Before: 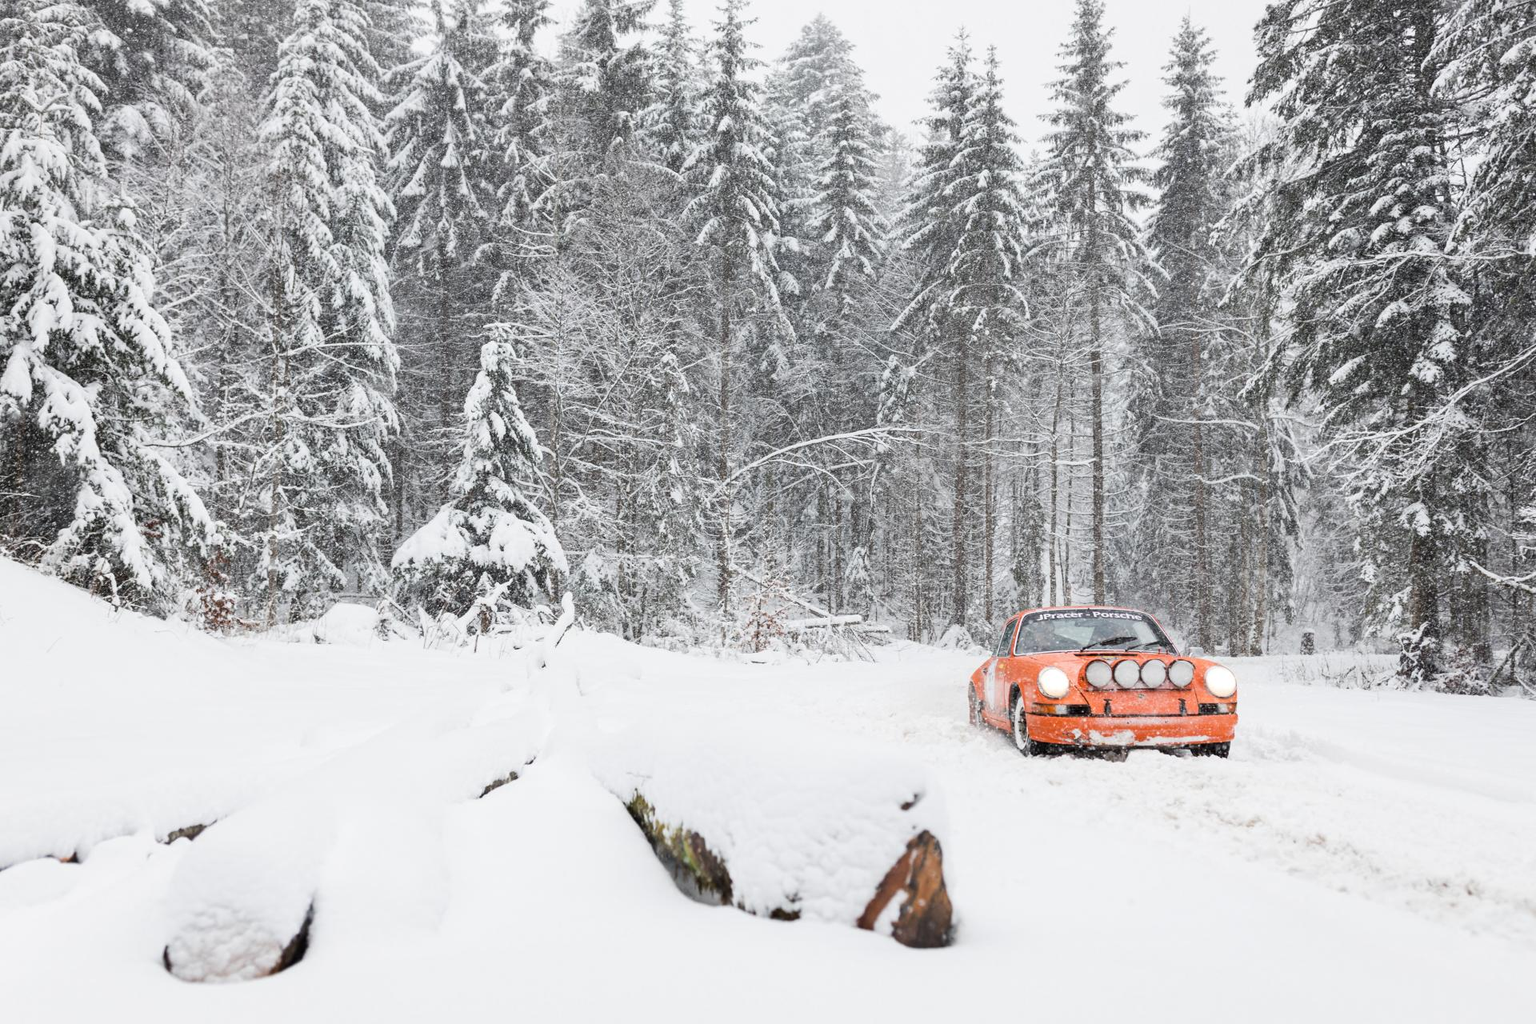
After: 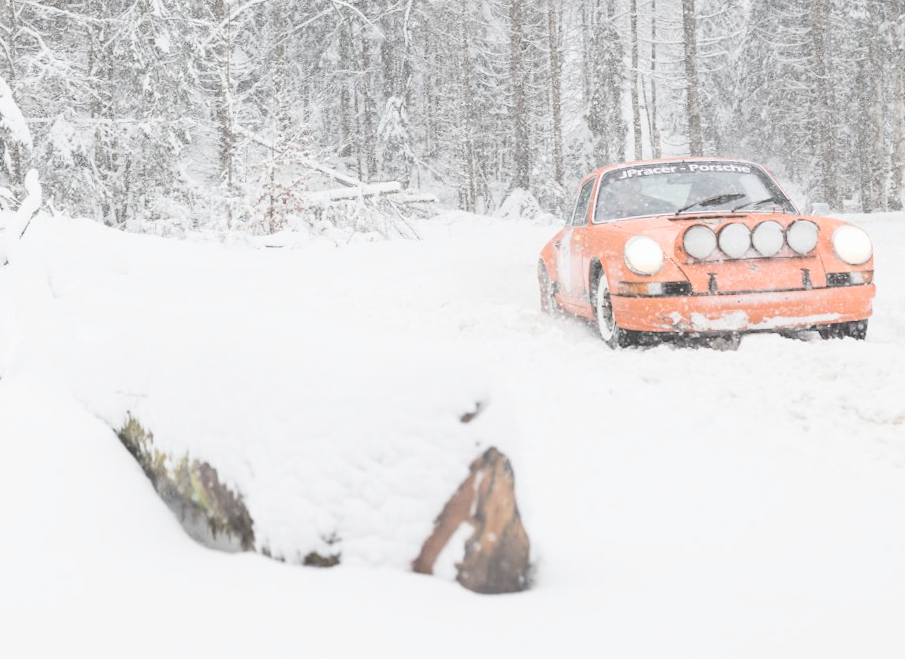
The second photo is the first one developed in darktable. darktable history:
global tonemap: drago (0.7, 100)
crop: left 35.976%, top 45.819%, right 18.162%, bottom 5.807%
contrast brightness saturation: contrast -0.26, saturation -0.43
rotate and perspective: rotation -2.56°, automatic cropping off
